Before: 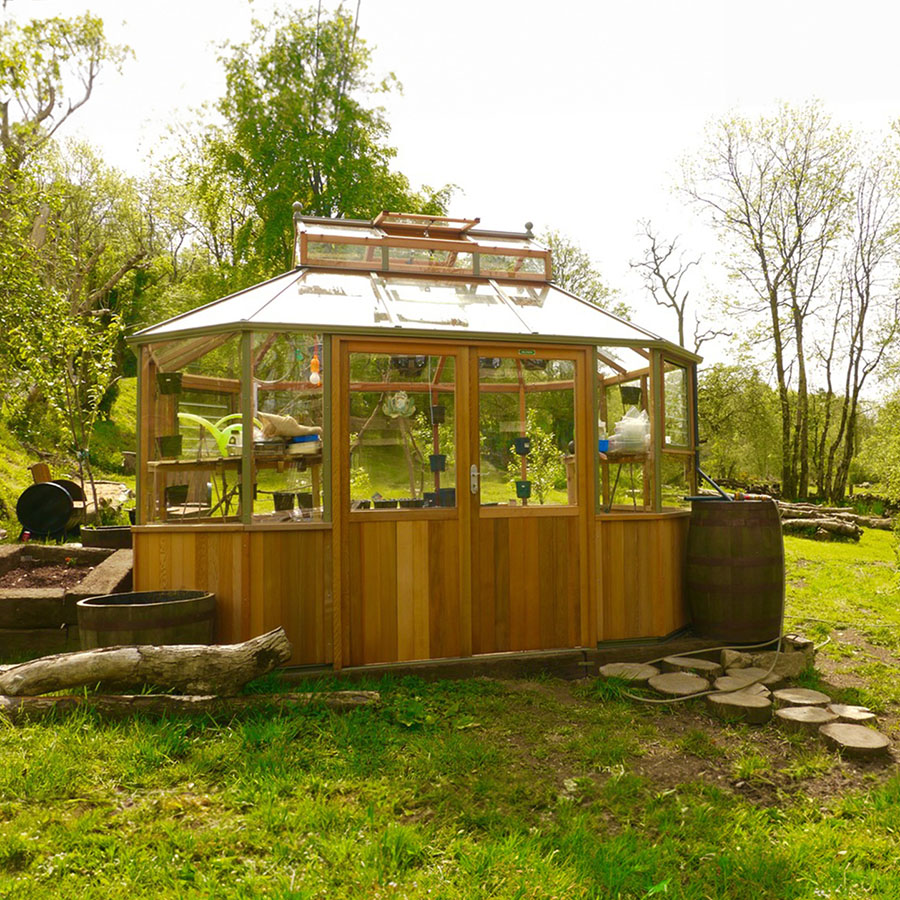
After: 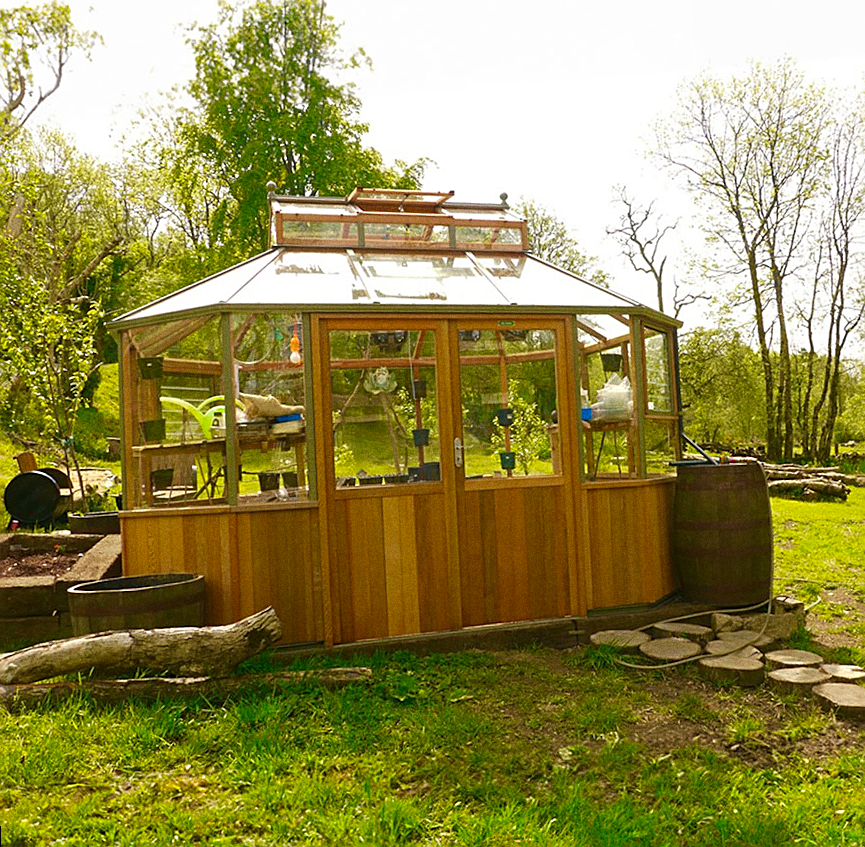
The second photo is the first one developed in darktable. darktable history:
grain: coarseness 22.88 ISO
color correction: saturation 1.11
sharpen: on, module defaults
rotate and perspective: rotation -2.12°, lens shift (vertical) 0.009, lens shift (horizontal) -0.008, automatic cropping original format, crop left 0.036, crop right 0.964, crop top 0.05, crop bottom 0.959
